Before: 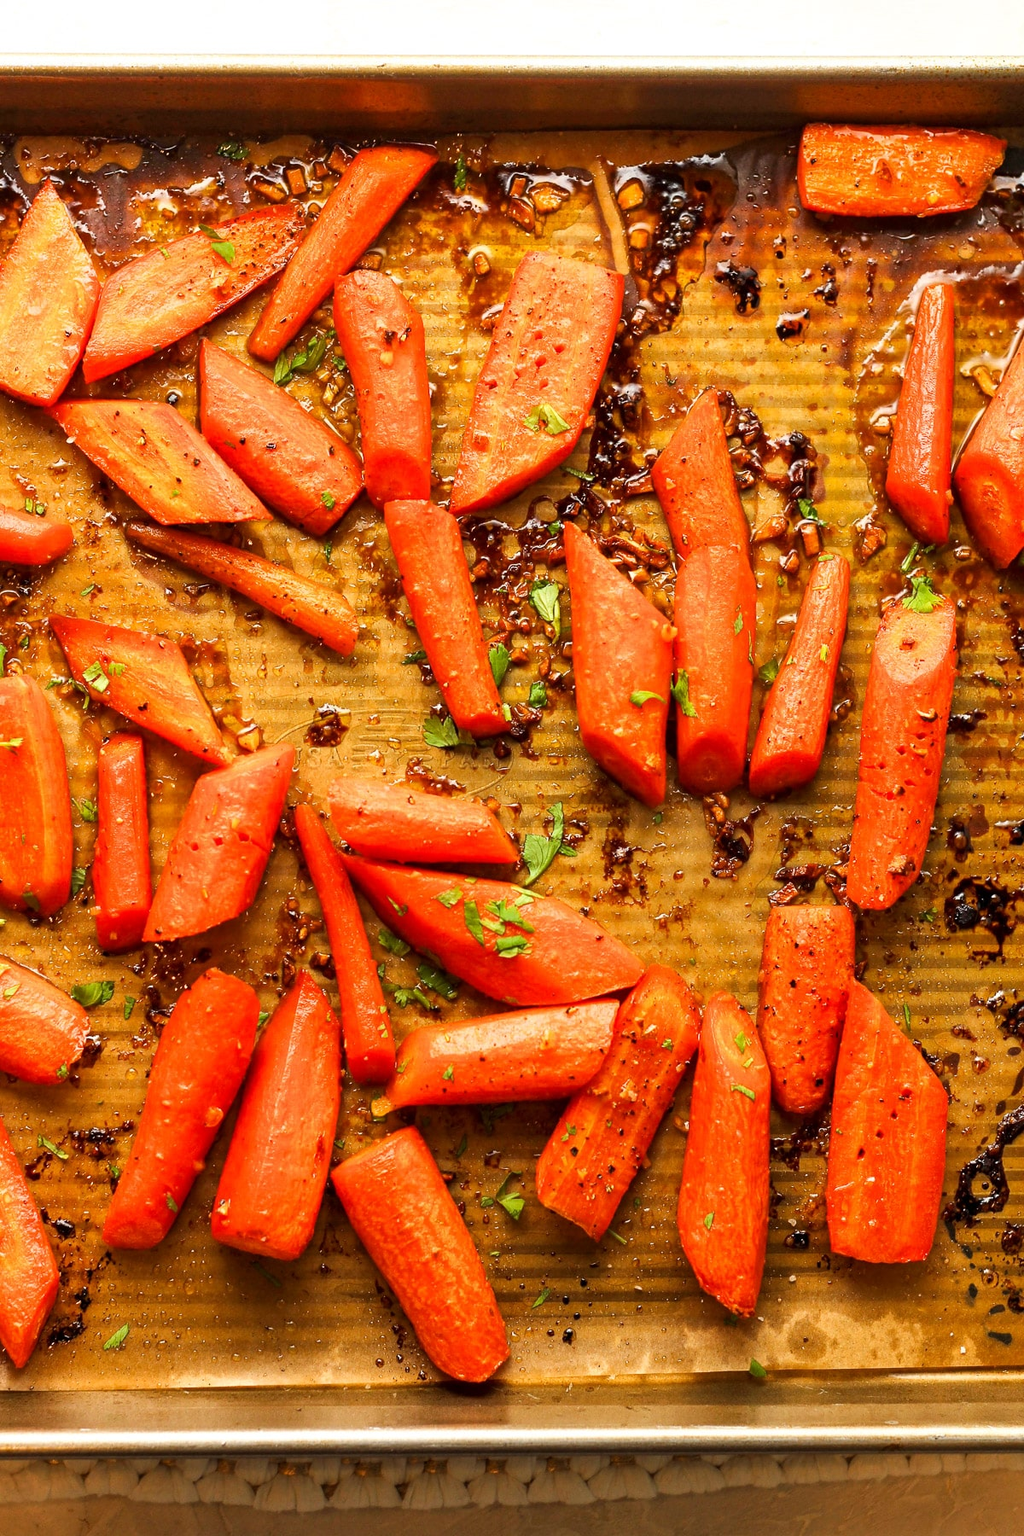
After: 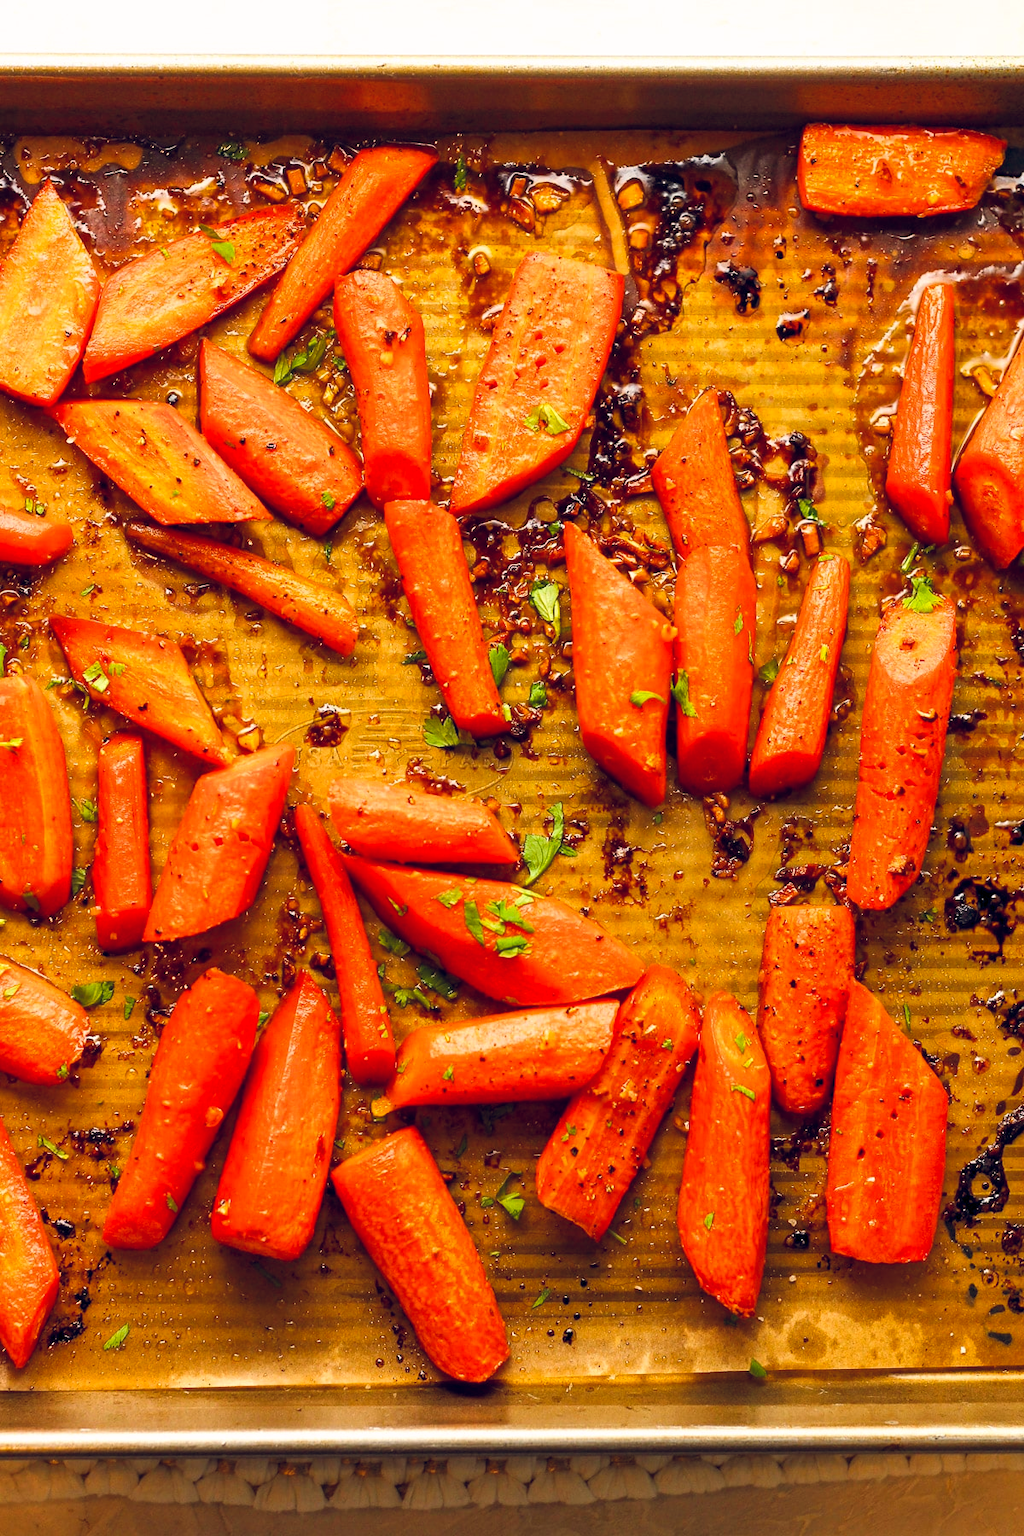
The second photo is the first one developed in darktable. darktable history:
tone equalizer: -8 EV 0.06 EV, smoothing diameter 25%, edges refinement/feathering 10, preserve details guided filter
color balance rgb: shadows lift › hue 87.51°, highlights gain › chroma 0.68%, highlights gain › hue 55.1°, global offset › chroma 0.13%, global offset › hue 253.66°, linear chroma grading › global chroma 0.5%, perceptual saturation grading › global saturation 16.38%
